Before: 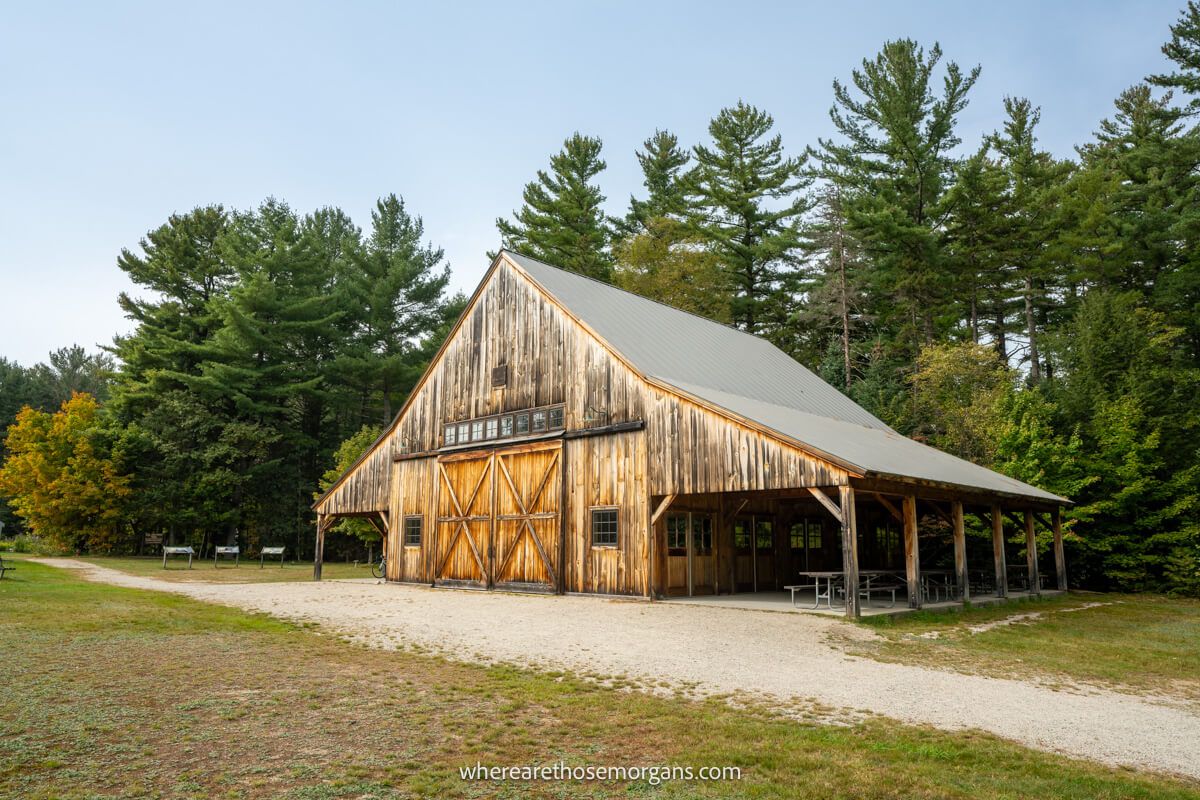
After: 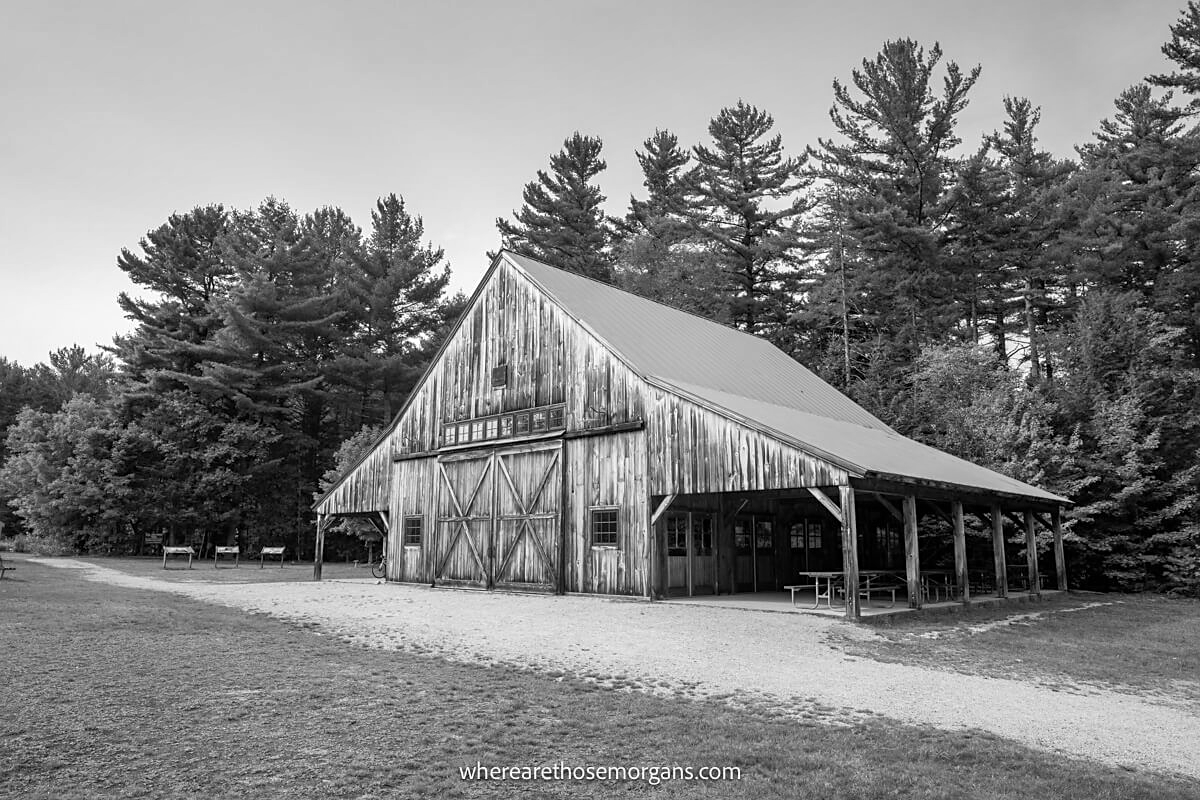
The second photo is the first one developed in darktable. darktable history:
monochrome: a -4.13, b 5.16, size 1
shadows and highlights: soften with gaussian
sharpen: radius 1.864, amount 0.398, threshold 1.271
